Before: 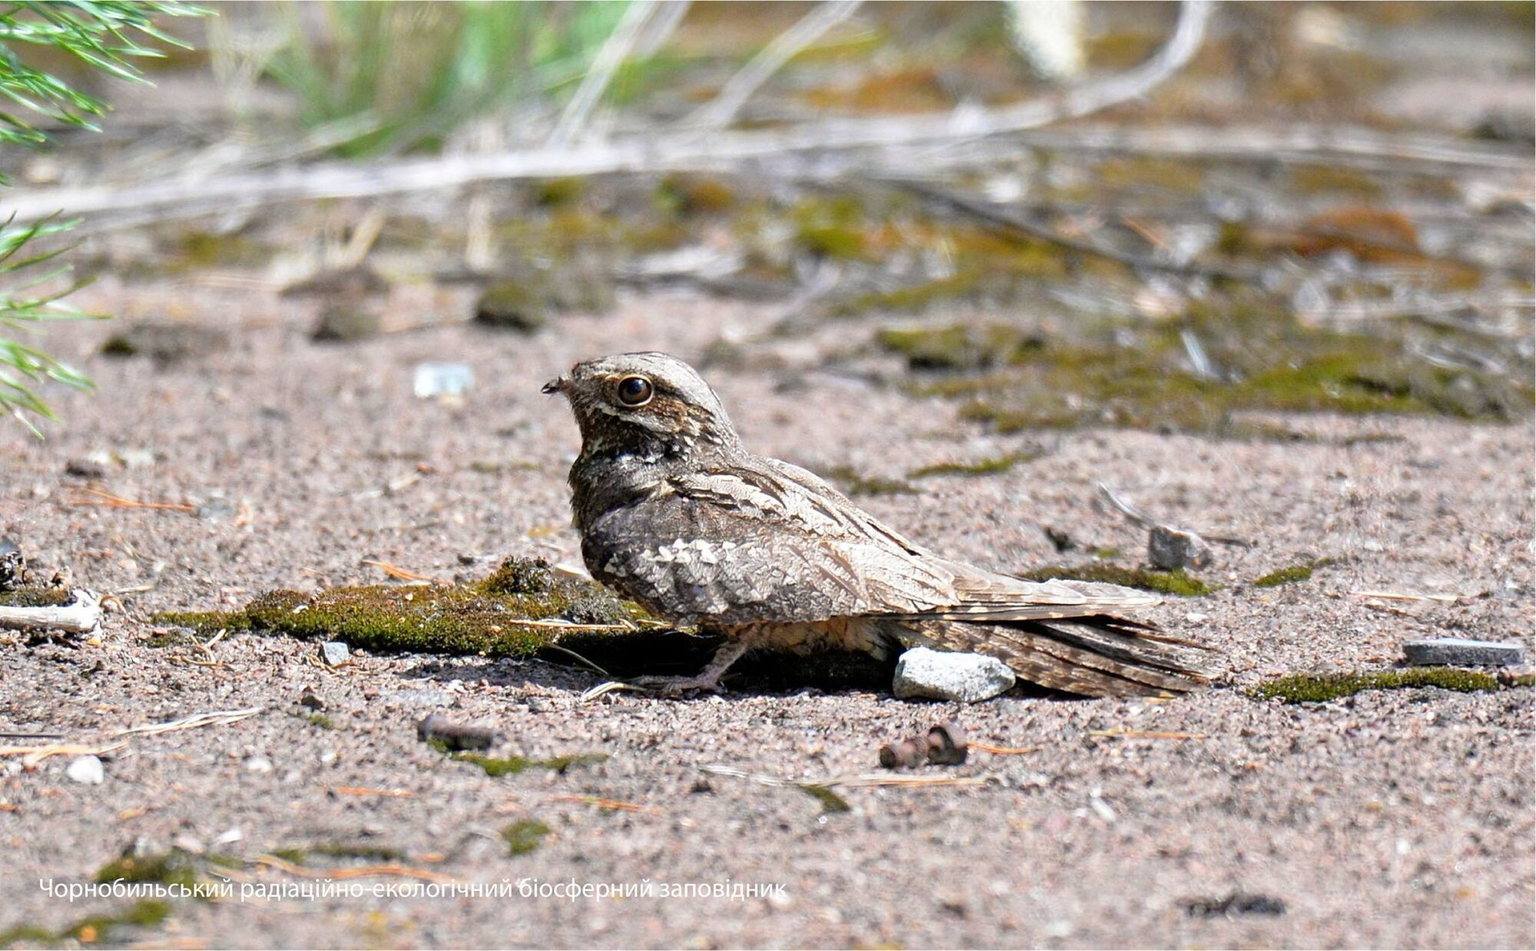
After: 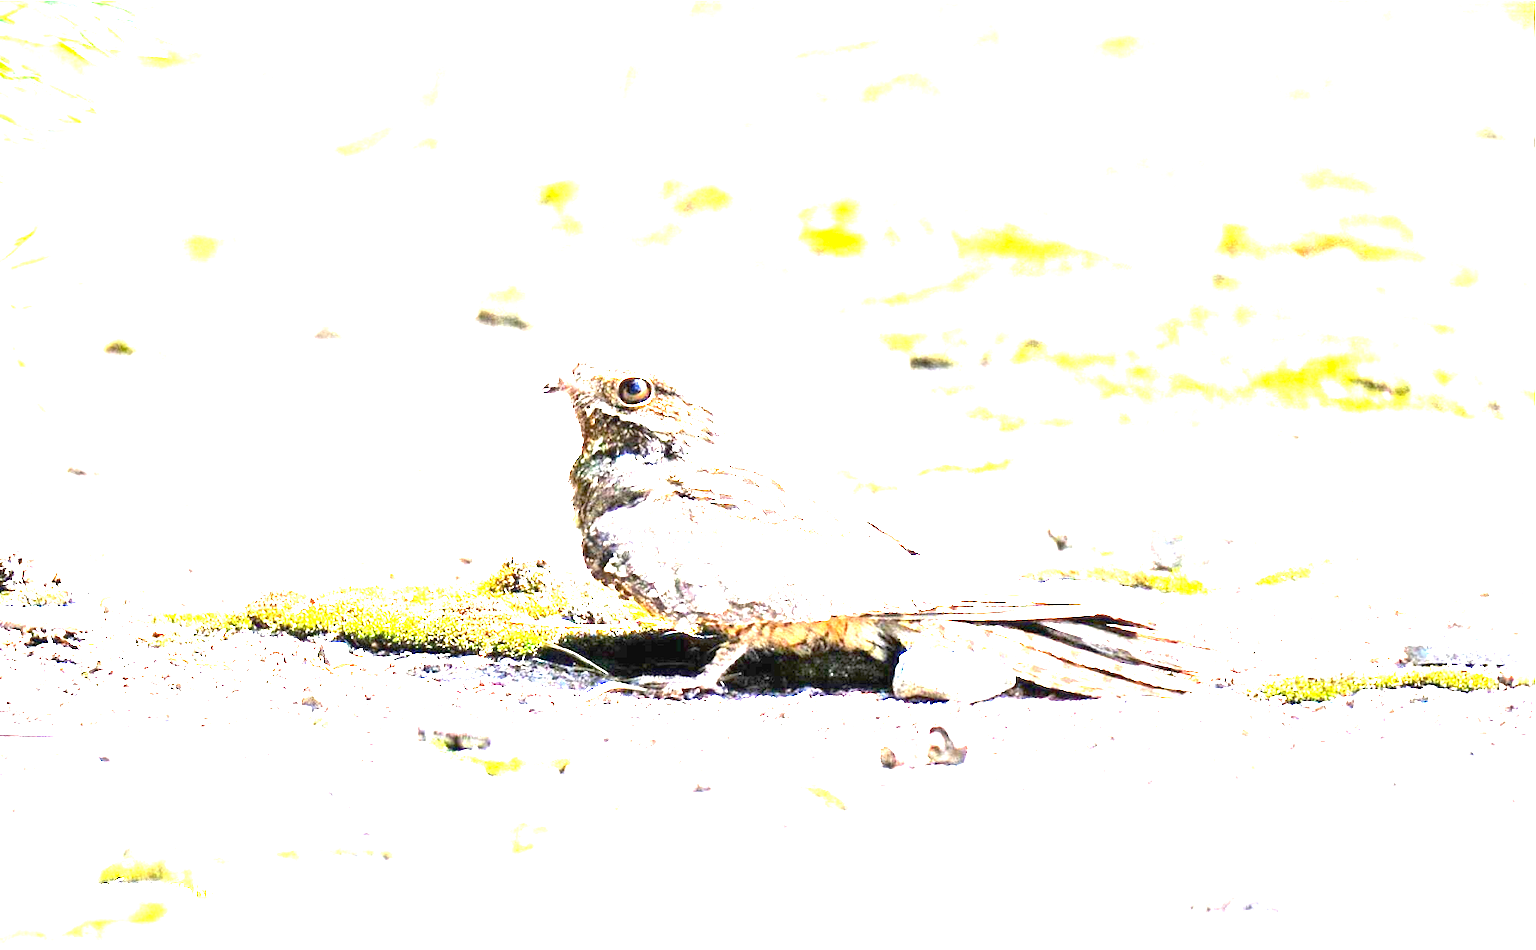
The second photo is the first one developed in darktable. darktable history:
color balance rgb: perceptual saturation grading › global saturation 0.167%, global vibrance 20%
exposure: black level correction 0, exposure 3.989 EV, compensate highlight preservation false
